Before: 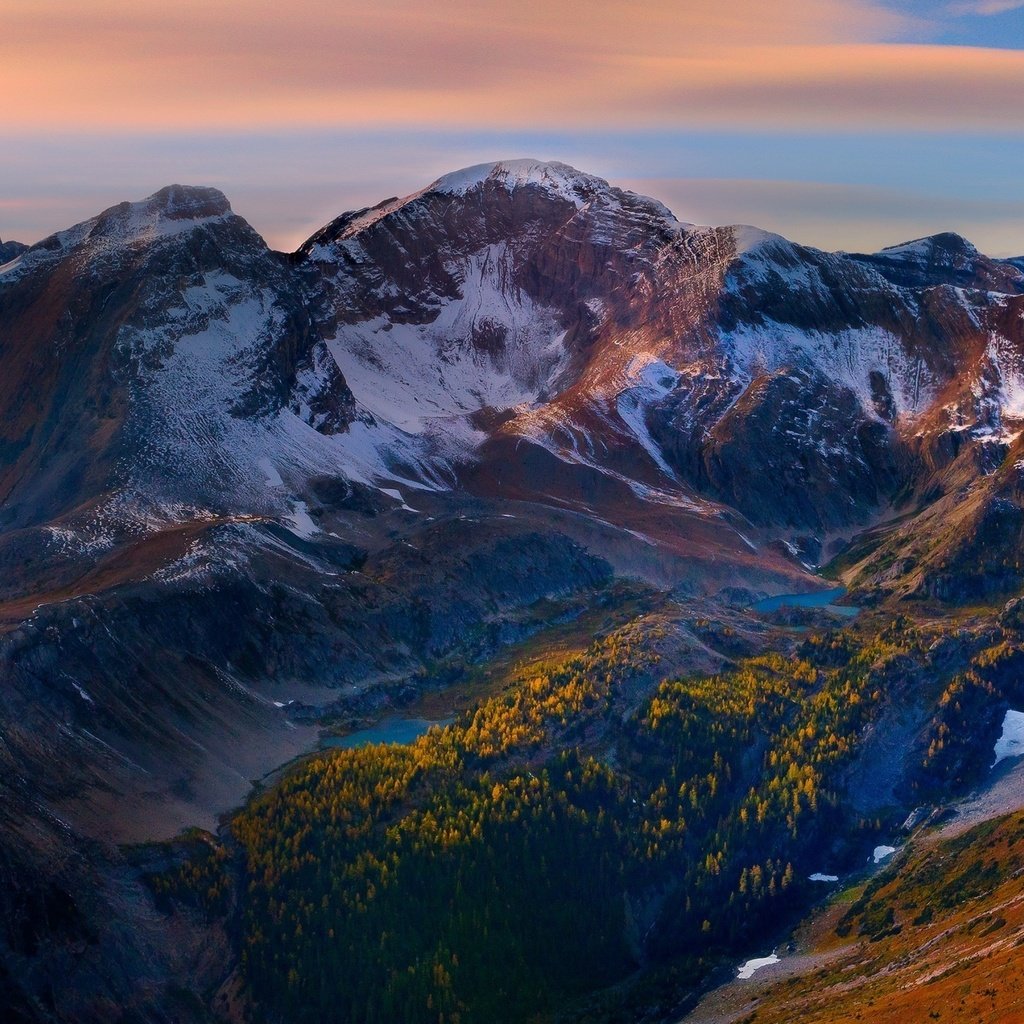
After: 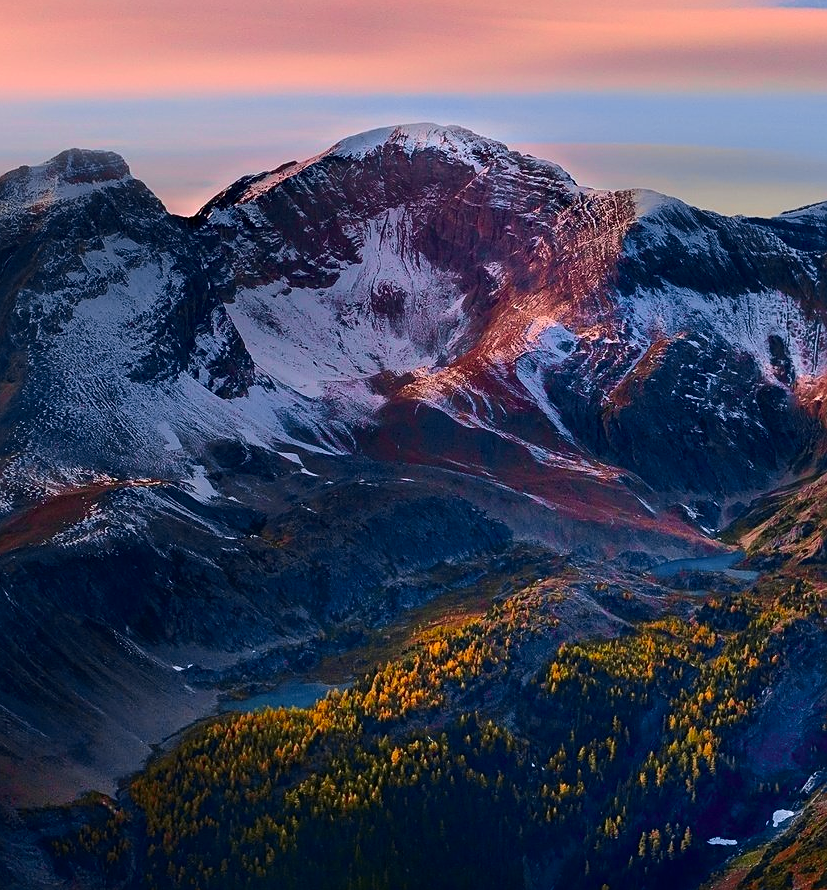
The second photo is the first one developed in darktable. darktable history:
crop: left 9.953%, top 3.577%, right 9.254%, bottom 9.47%
sharpen: on, module defaults
tone curve: curves: ch0 [(0, 0) (0.087, 0.054) (0.281, 0.245) (0.506, 0.526) (0.8, 0.824) (0.994, 0.955)]; ch1 [(0, 0) (0.27, 0.195) (0.406, 0.435) (0.452, 0.474) (0.495, 0.5) (0.514, 0.508) (0.537, 0.556) (0.654, 0.689) (1, 1)]; ch2 [(0, 0) (0.269, 0.299) (0.459, 0.441) (0.498, 0.499) (0.523, 0.52) (0.551, 0.549) (0.633, 0.625) (0.659, 0.681) (0.718, 0.764) (1, 1)], color space Lab, independent channels, preserve colors none
